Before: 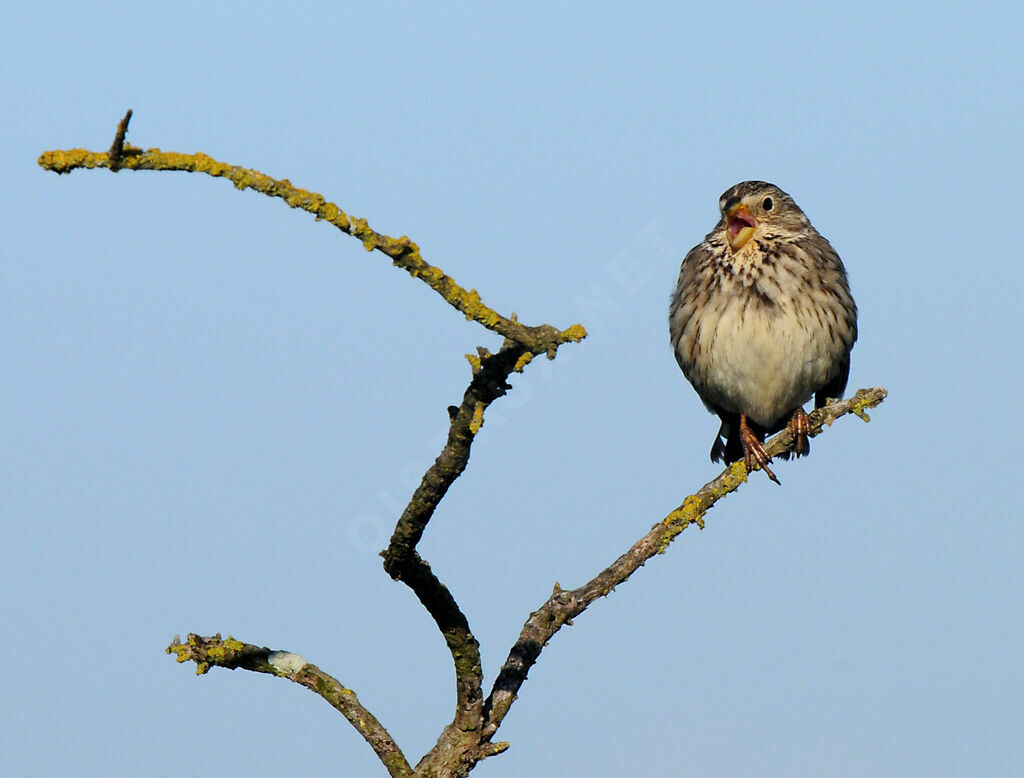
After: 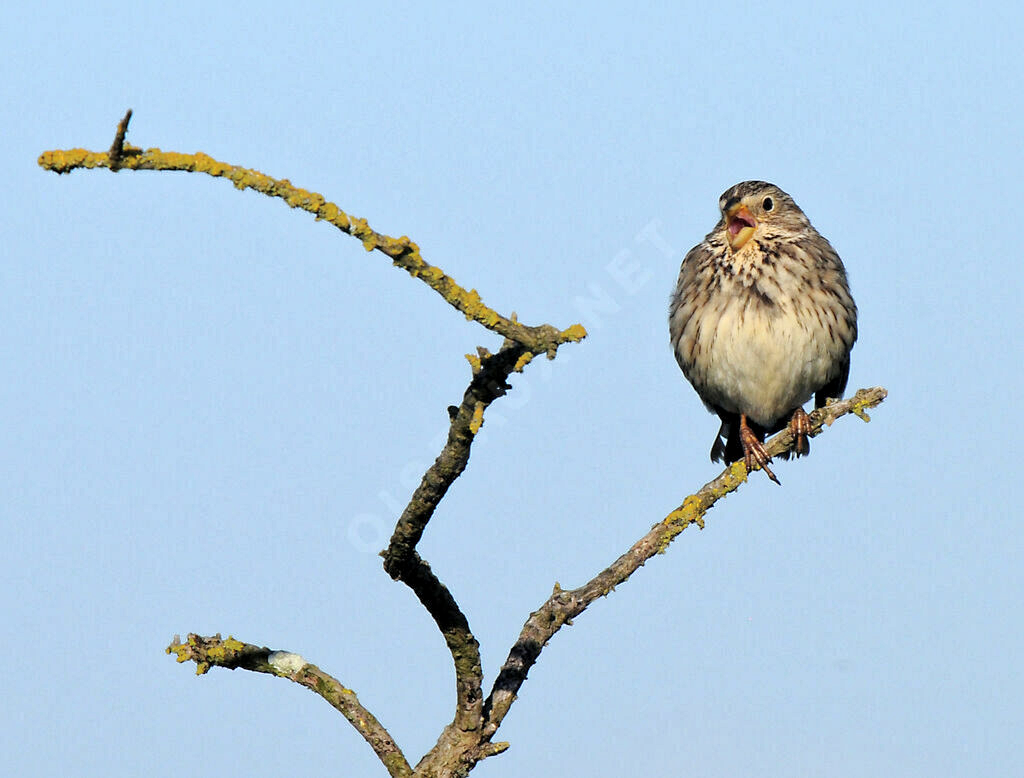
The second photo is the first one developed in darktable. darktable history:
tone equalizer: on, module defaults
global tonemap: drago (1, 100), detail 1
